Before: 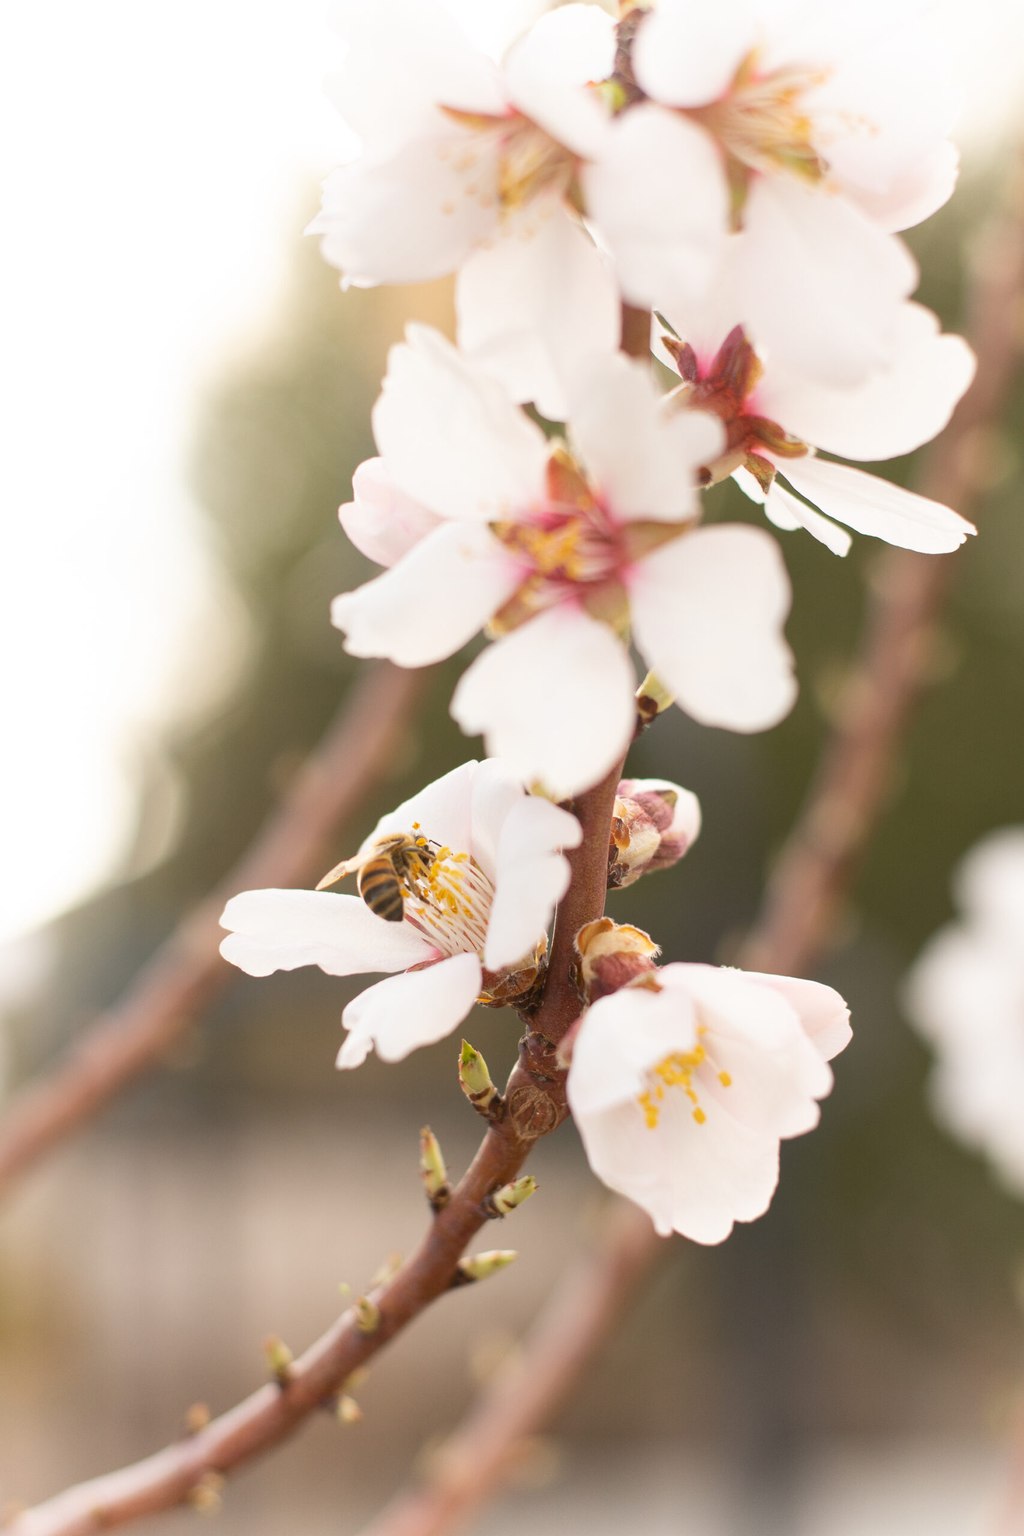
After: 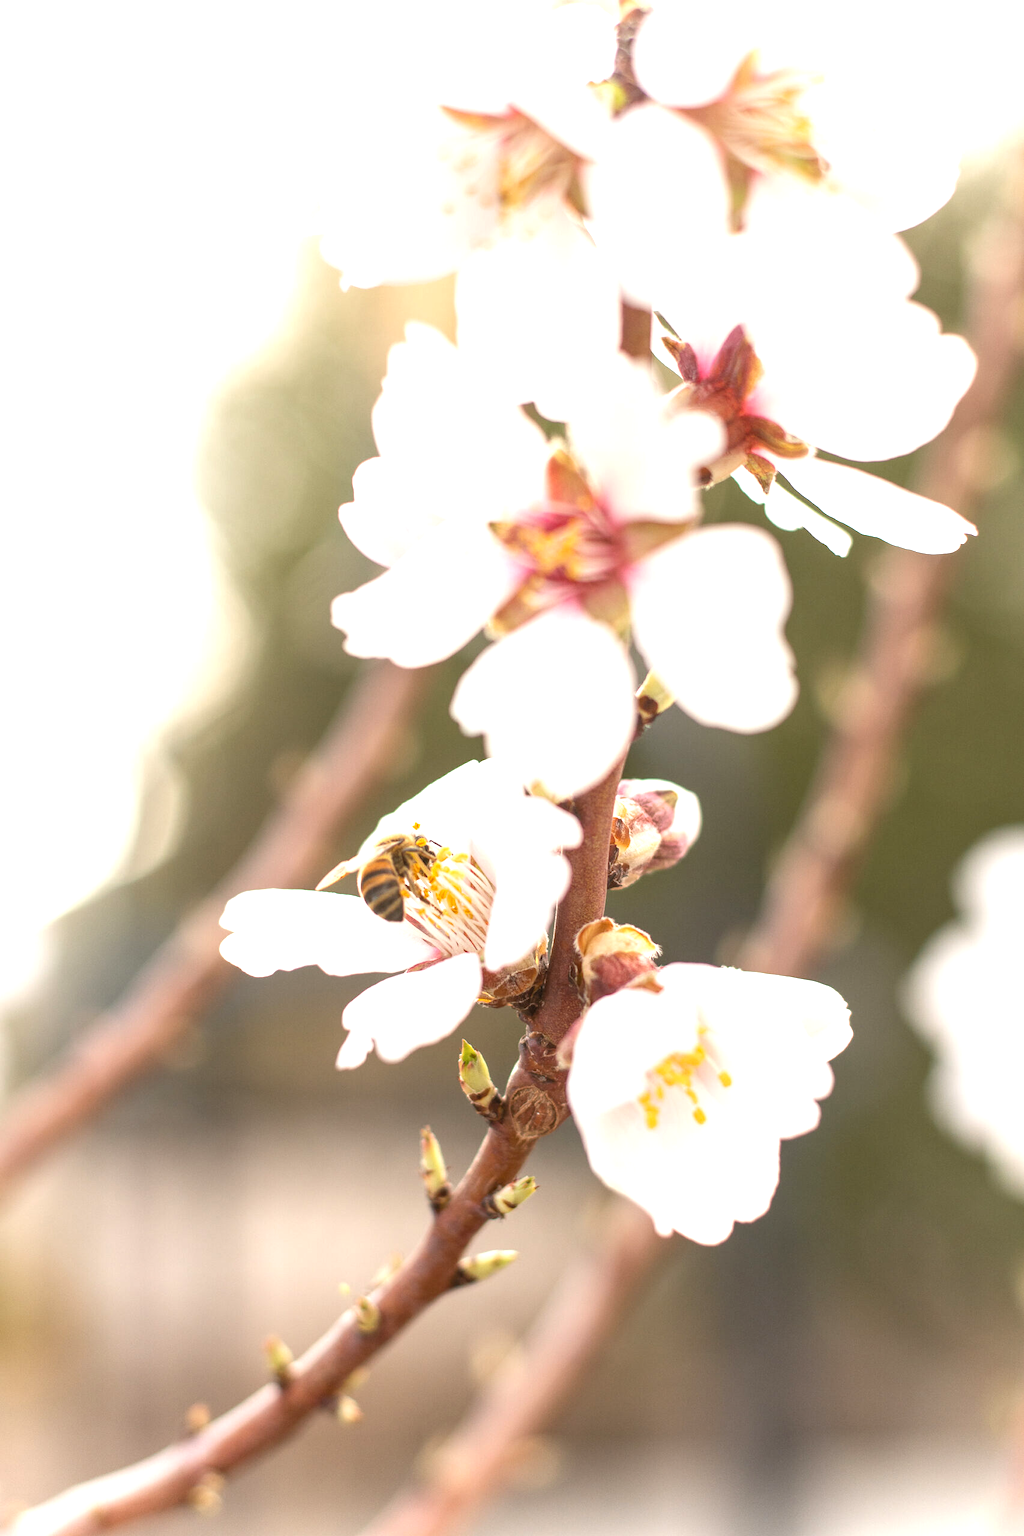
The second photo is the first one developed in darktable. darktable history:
exposure: exposure 0.611 EV, compensate highlight preservation false
local contrast: on, module defaults
